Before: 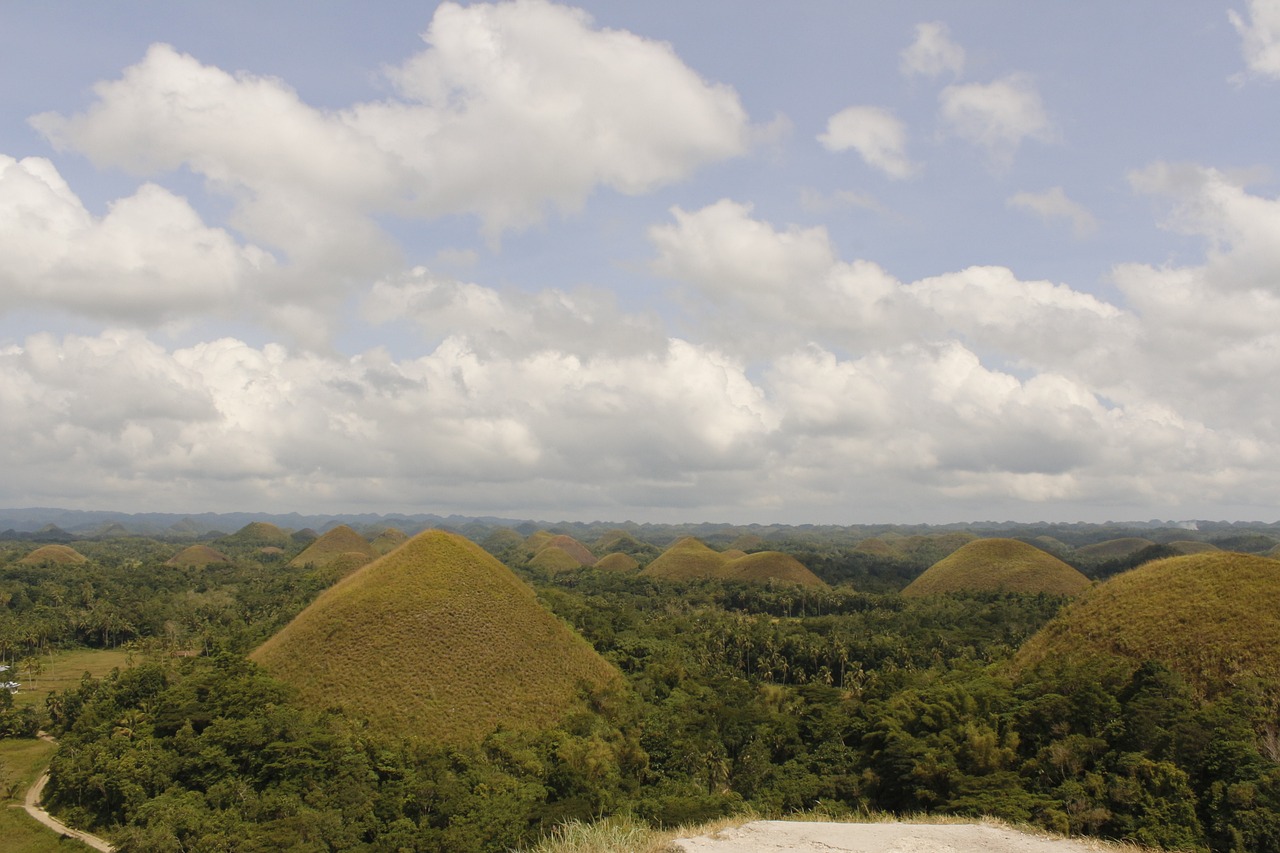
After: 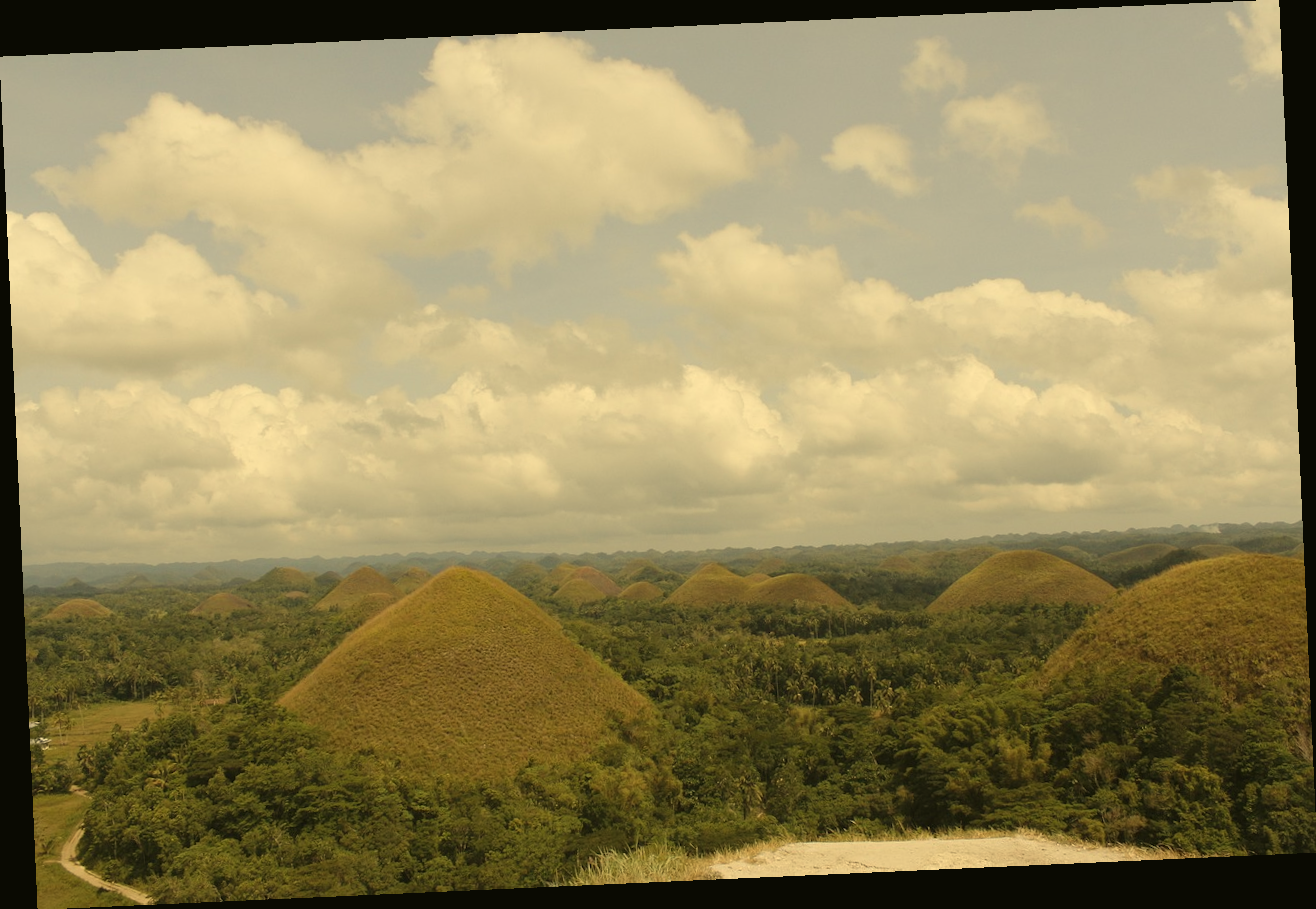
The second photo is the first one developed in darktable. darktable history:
rotate and perspective: rotation -2.56°, automatic cropping off
tone equalizer: on, module defaults
color balance: mode lift, gamma, gain (sRGB), lift [1.04, 1, 1, 0.97], gamma [1.01, 1, 1, 0.97], gain [0.96, 1, 1, 0.97]
white balance: red 1.08, blue 0.791
